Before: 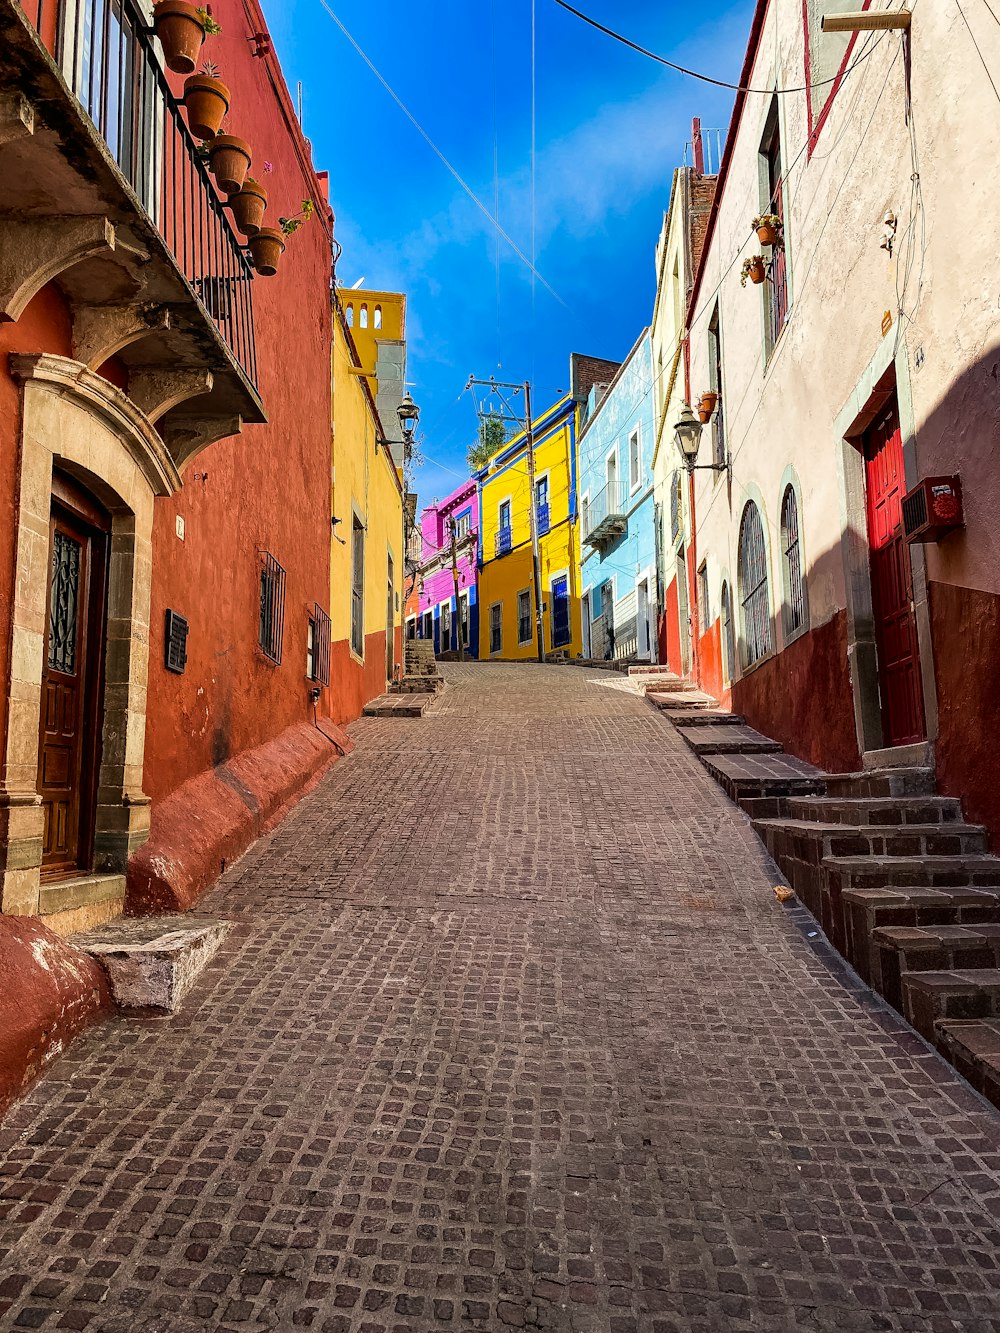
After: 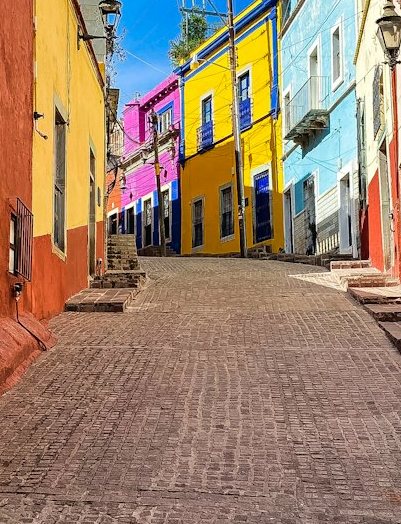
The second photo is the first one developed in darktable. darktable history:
crop: left 29.858%, top 30.454%, right 29.981%, bottom 30.165%
